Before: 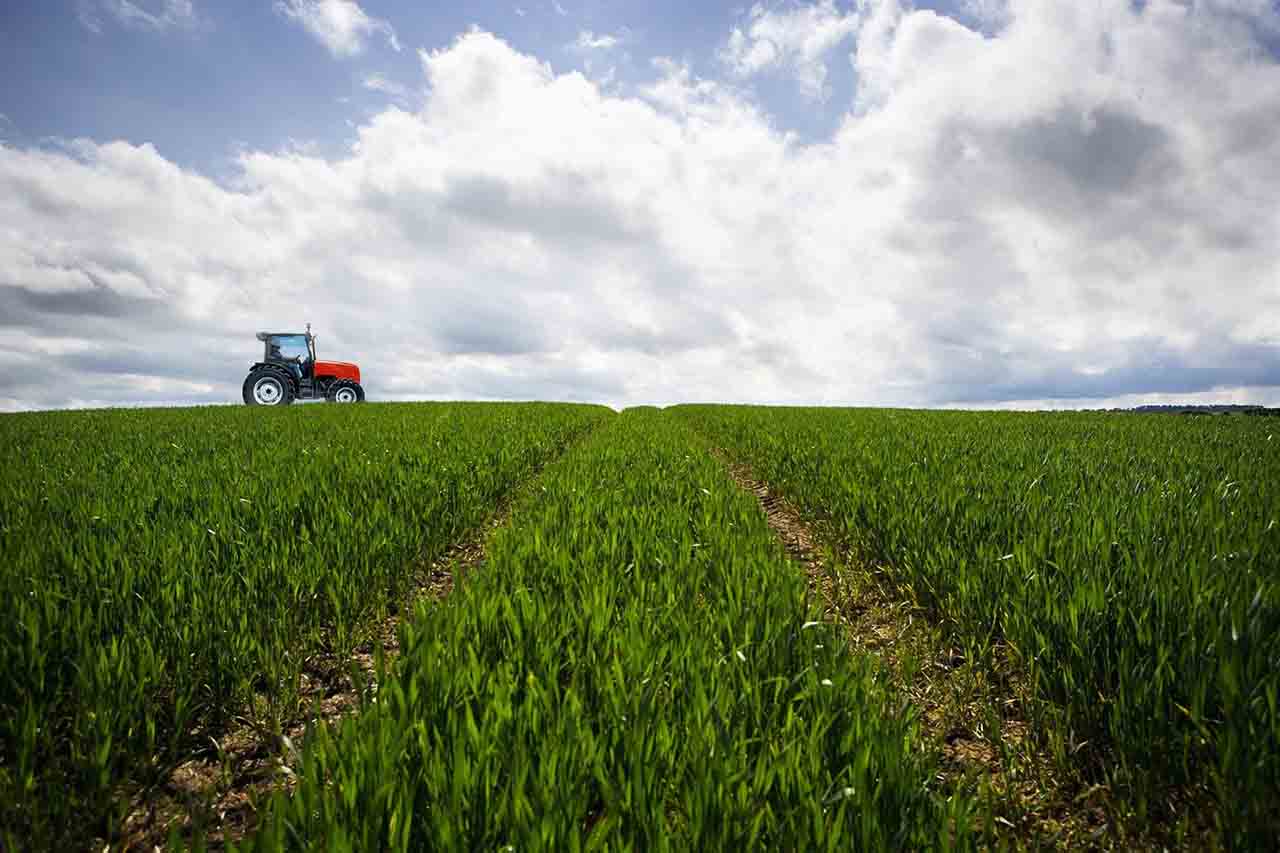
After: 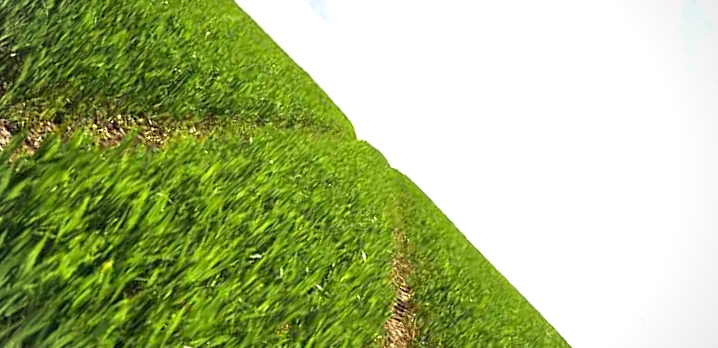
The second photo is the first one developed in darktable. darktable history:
velvia: on, module defaults
crop and rotate: angle -44.86°, top 16.153%, right 0.862%, bottom 11.745%
exposure: black level correction 0, exposure 1.099 EV, compensate highlight preservation false
vignetting: fall-off start 89.5%, fall-off radius 42.9%, brightness -0.263, width/height ratio 1.159
